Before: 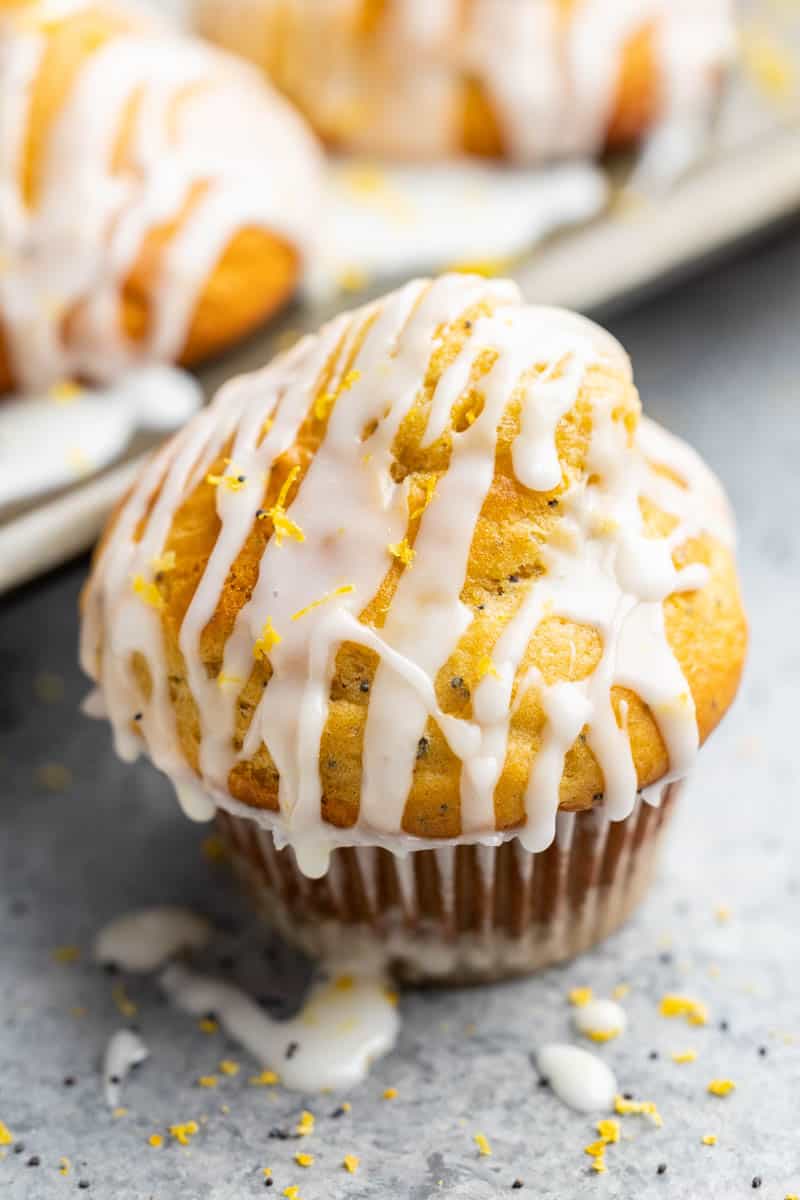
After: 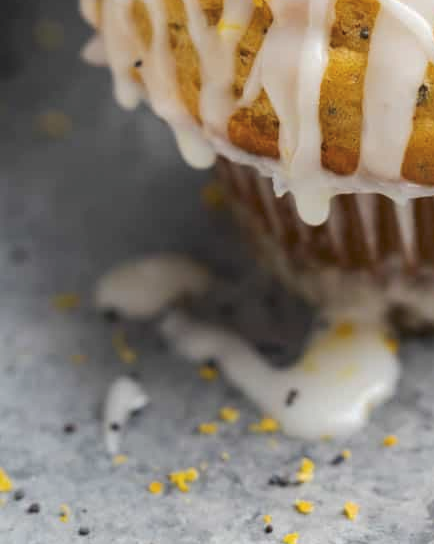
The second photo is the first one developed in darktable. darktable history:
crop and rotate: top 54.428%, right 45.727%, bottom 0.197%
tone curve: curves: ch0 [(0, 0) (0.003, 0.023) (0.011, 0.033) (0.025, 0.057) (0.044, 0.099) (0.069, 0.132) (0.1, 0.155) (0.136, 0.179) (0.177, 0.213) (0.224, 0.255) (0.277, 0.299) (0.335, 0.347) (0.399, 0.407) (0.468, 0.473) (0.543, 0.546) (0.623, 0.619) (0.709, 0.698) (0.801, 0.775) (0.898, 0.871) (1, 1)], preserve colors none
